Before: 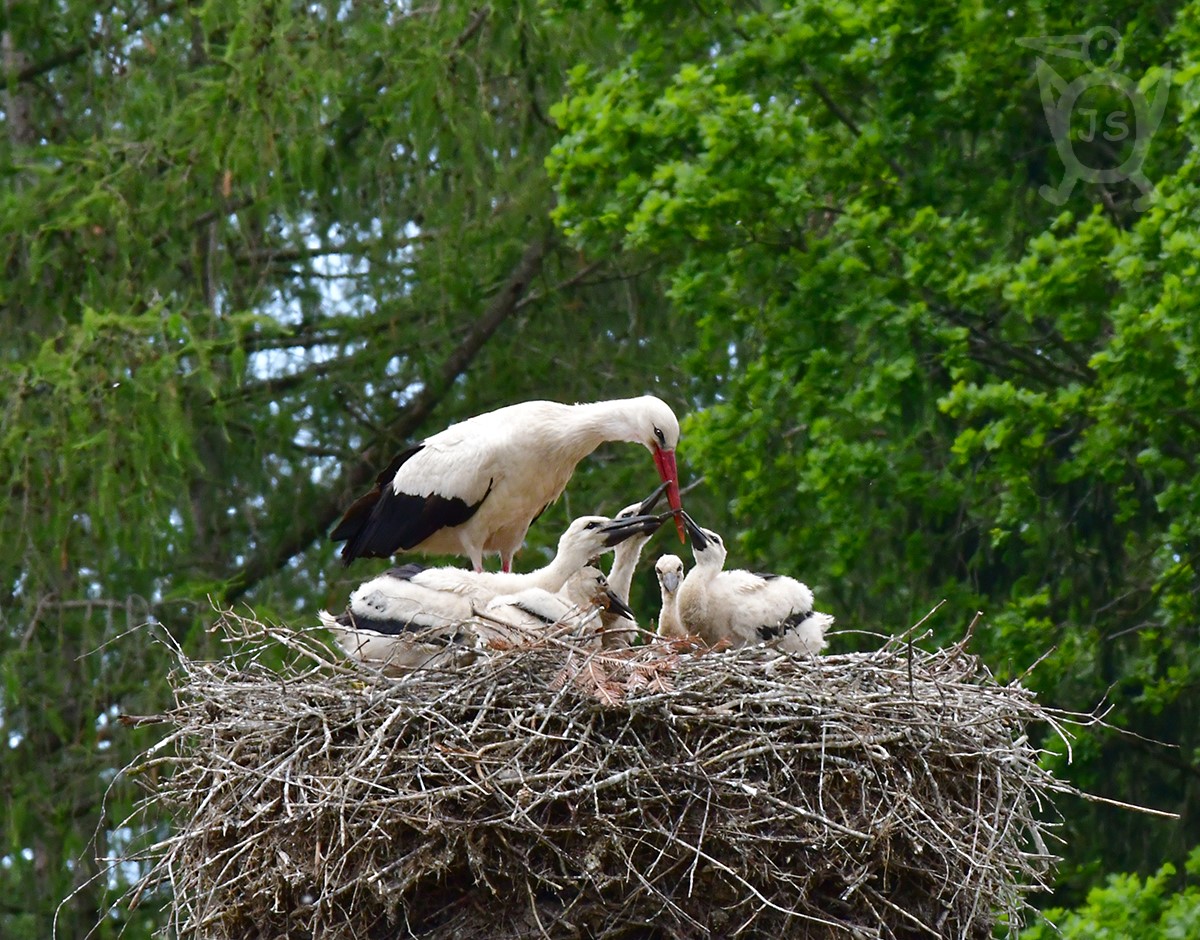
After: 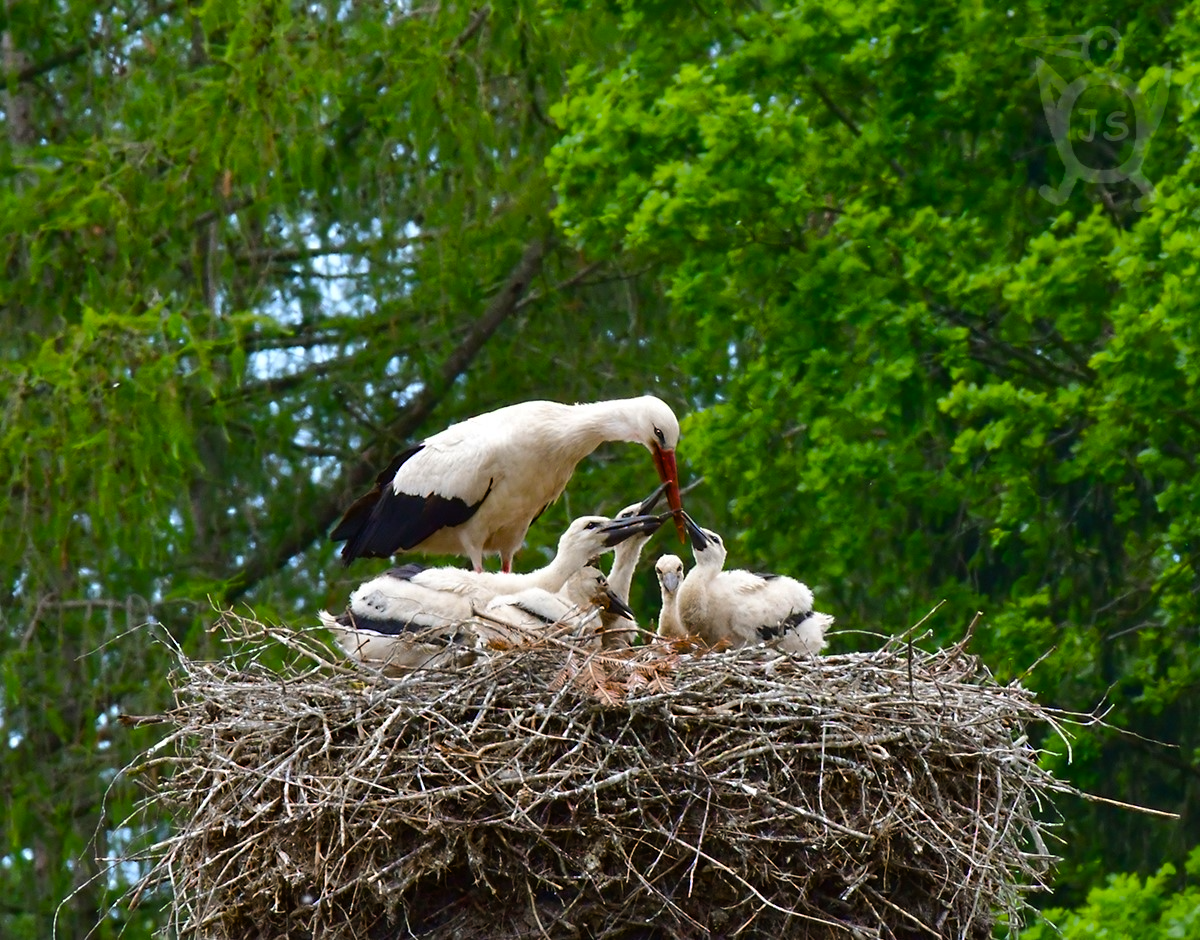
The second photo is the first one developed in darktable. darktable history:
color equalizer: saturation › red 1.13, hue › red 8.94, brightness › red 0.754, brightness › orange 0.768, node placement 5°
color balance rgb: linear chroma grading › global chroma 33.4%
